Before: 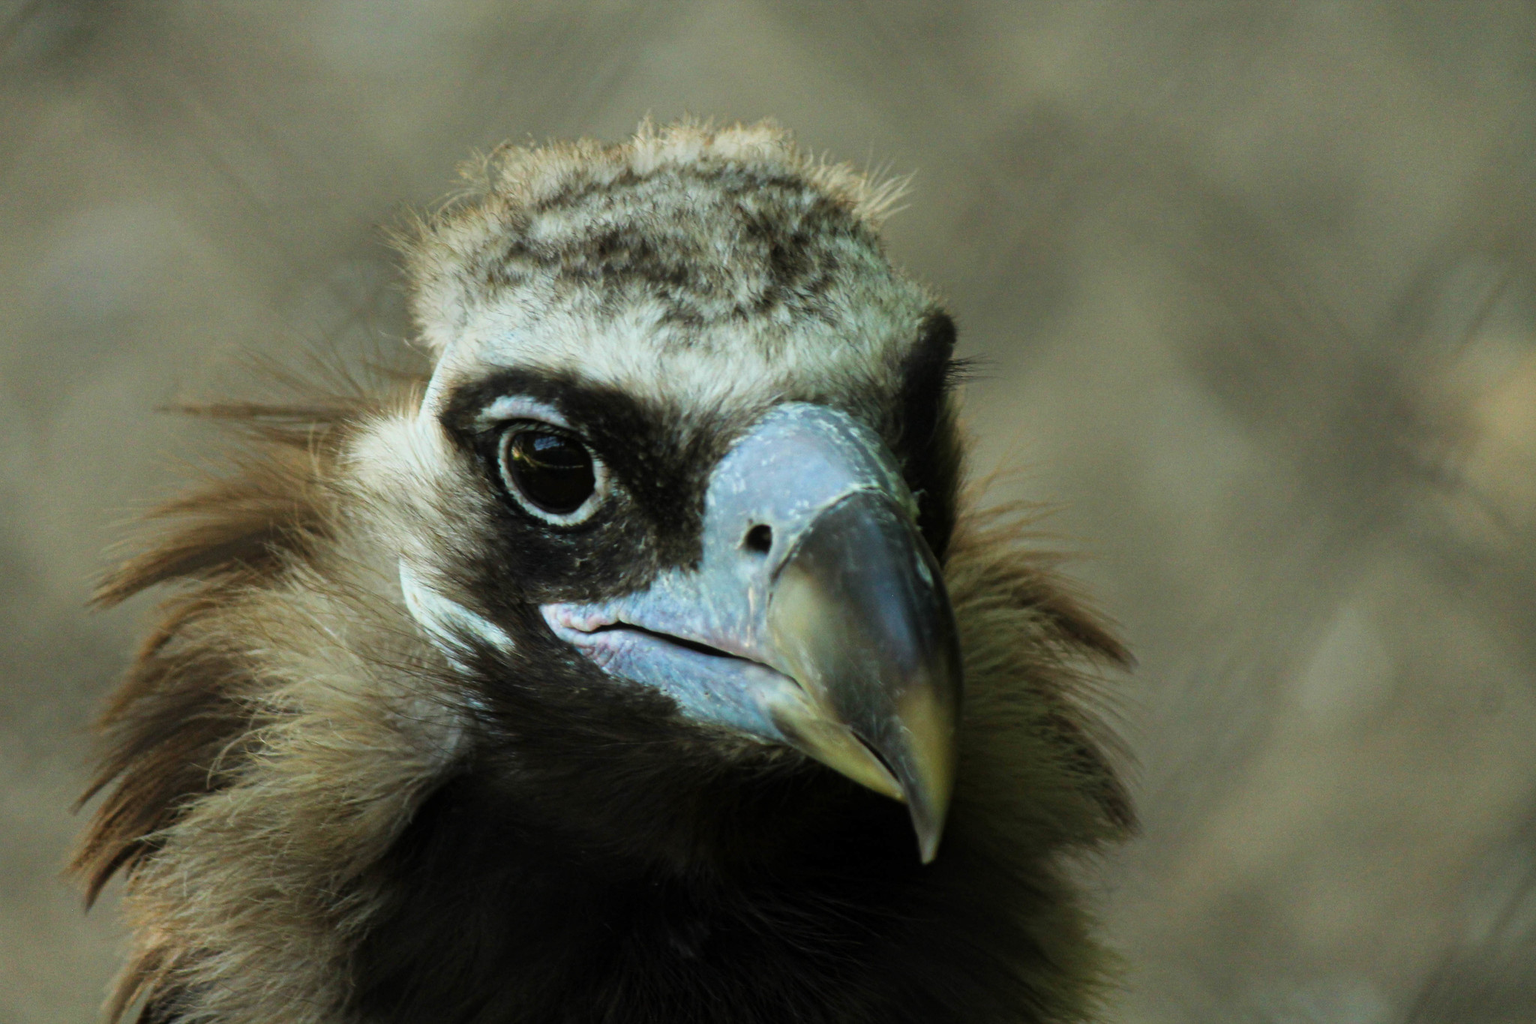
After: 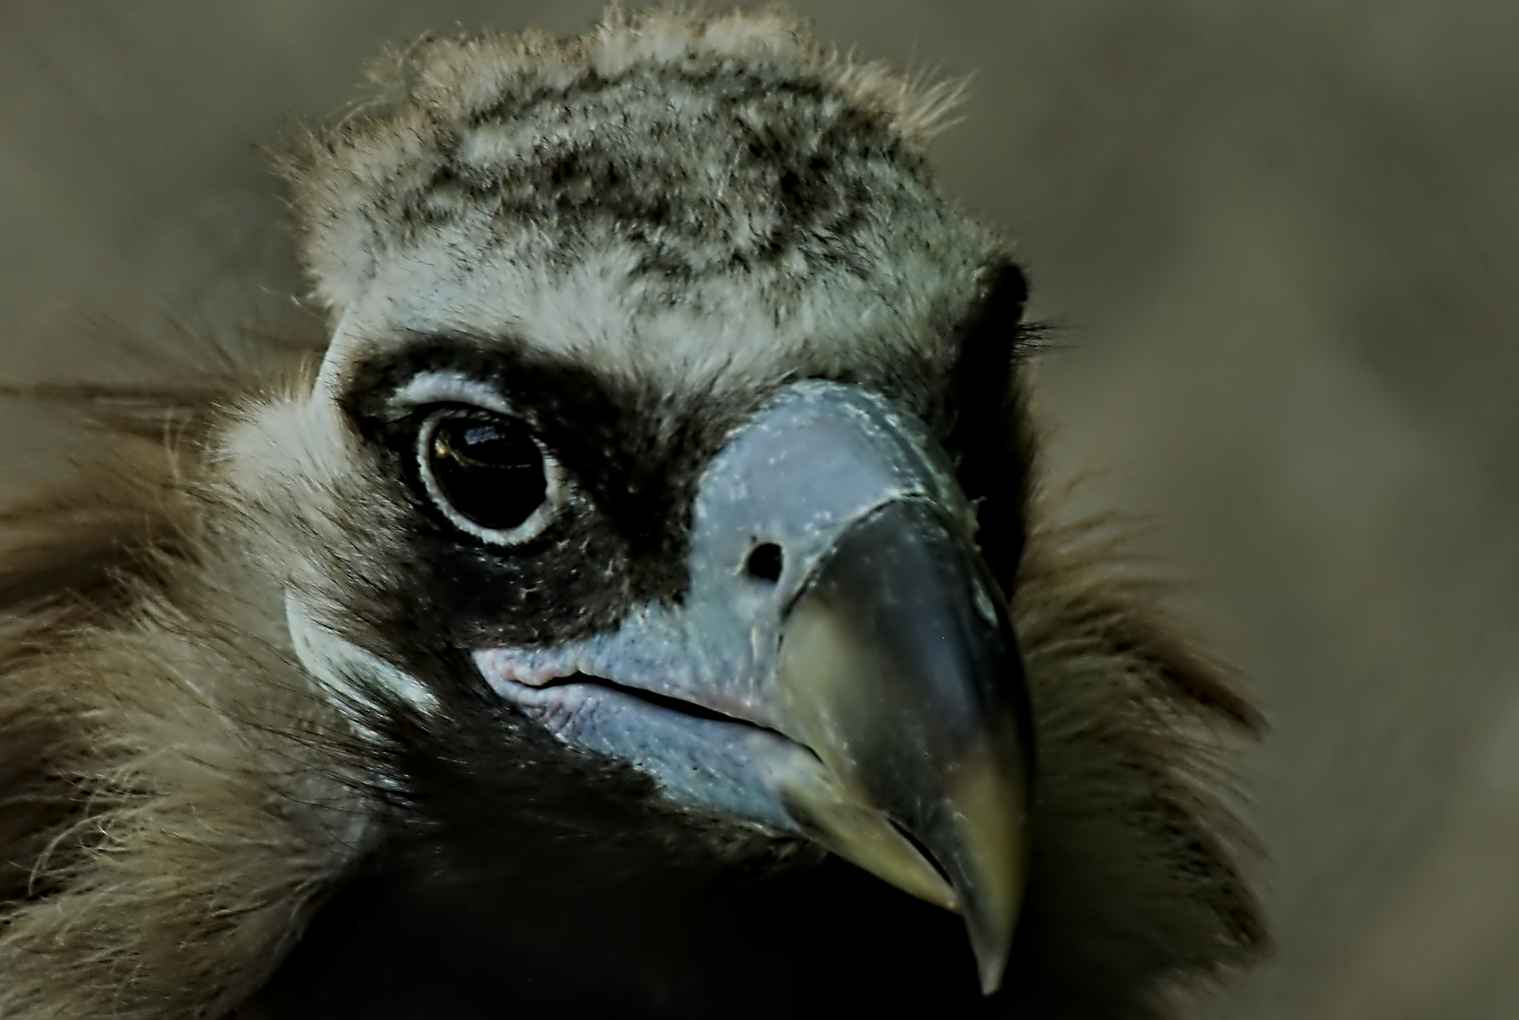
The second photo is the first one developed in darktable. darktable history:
exposure: exposure -1.008 EV, compensate highlight preservation false
contrast equalizer: octaves 7, y [[0.5, 0.542, 0.583, 0.625, 0.667, 0.708], [0.5 ×6], [0.5 ×6], [0, 0.033, 0.067, 0.1, 0.133, 0.167], [0, 0.05, 0.1, 0.15, 0.2, 0.25]]
crop and rotate: left 12.091%, top 11.448%, right 13.704%, bottom 13.793%
sharpen: on, module defaults
